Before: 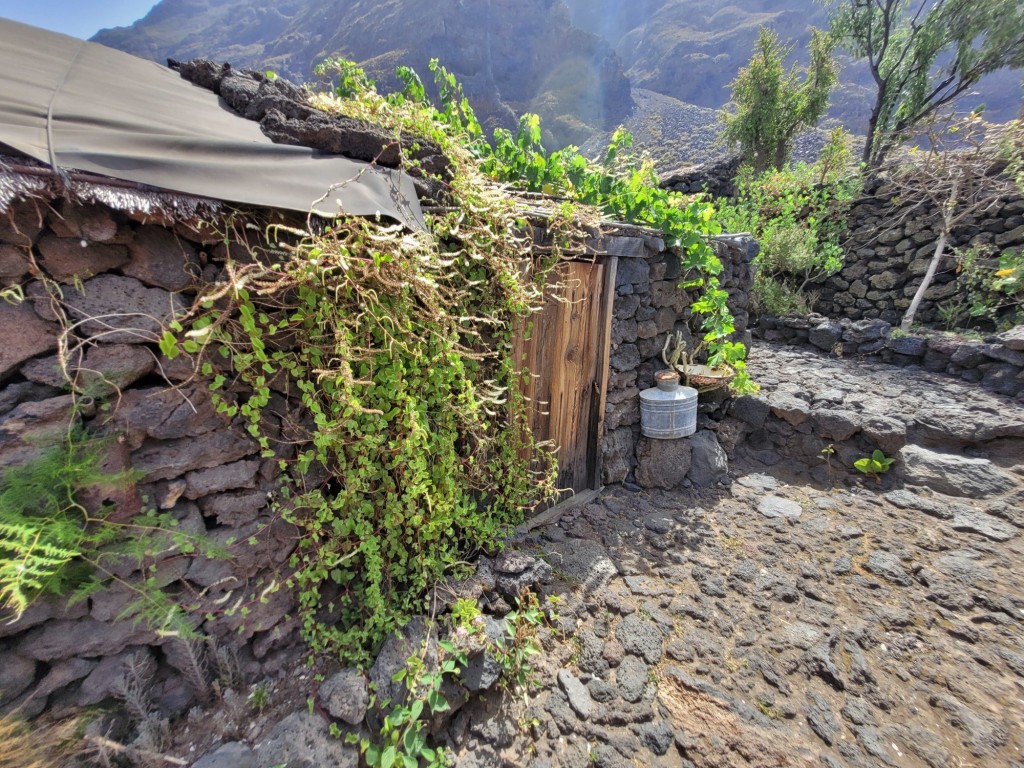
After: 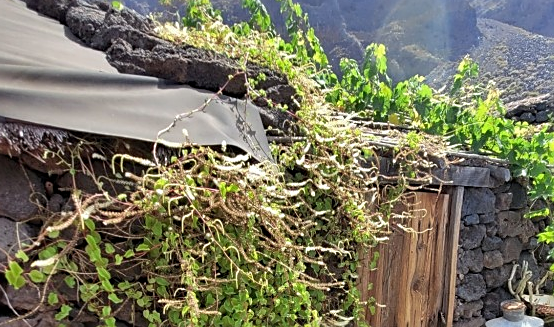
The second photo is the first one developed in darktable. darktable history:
crop: left 15.094%, top 9.204%, right 30.791%, bottom 48.166%
sharpen: on, module defaults
